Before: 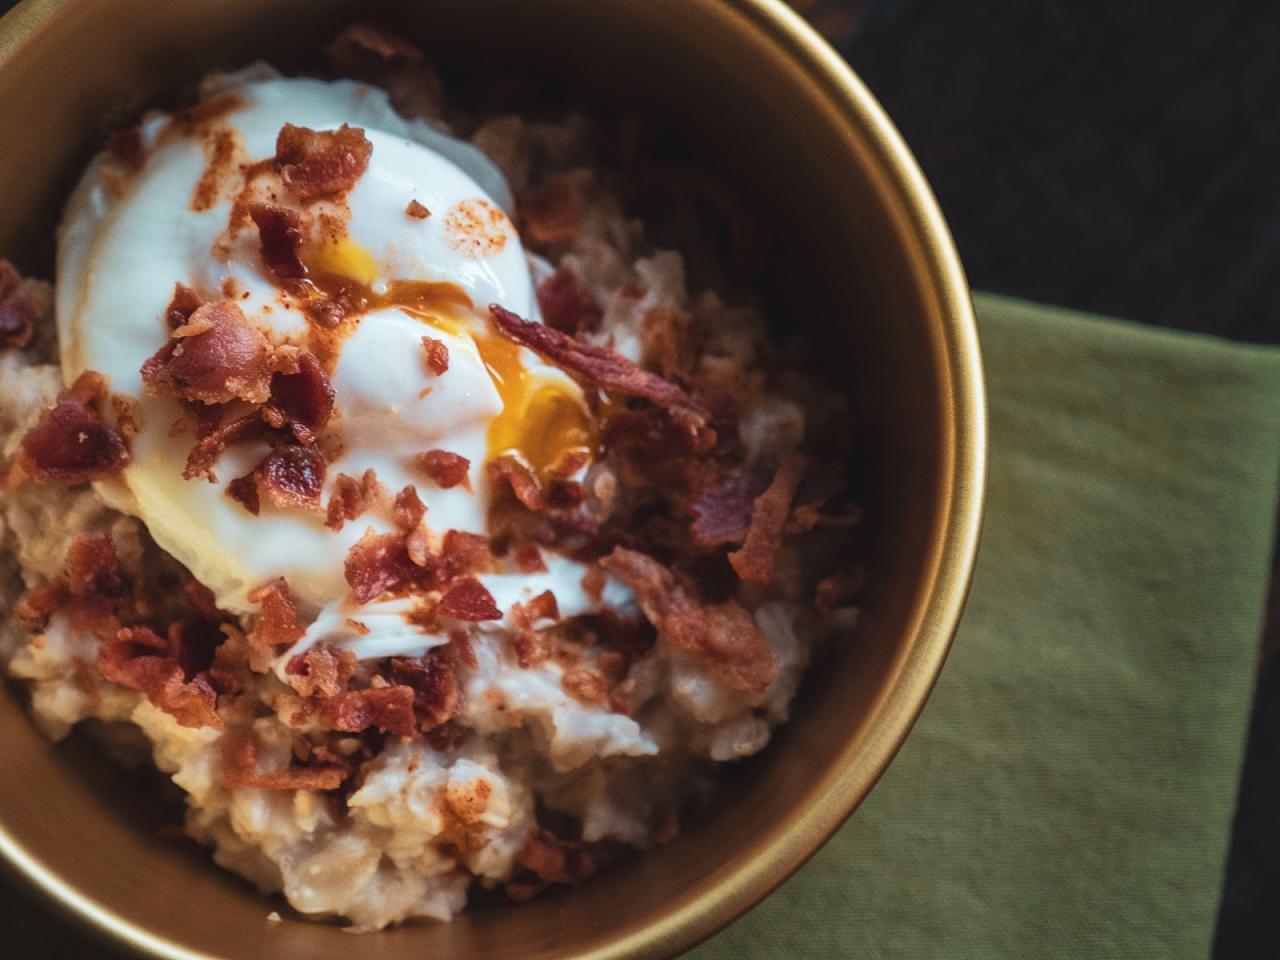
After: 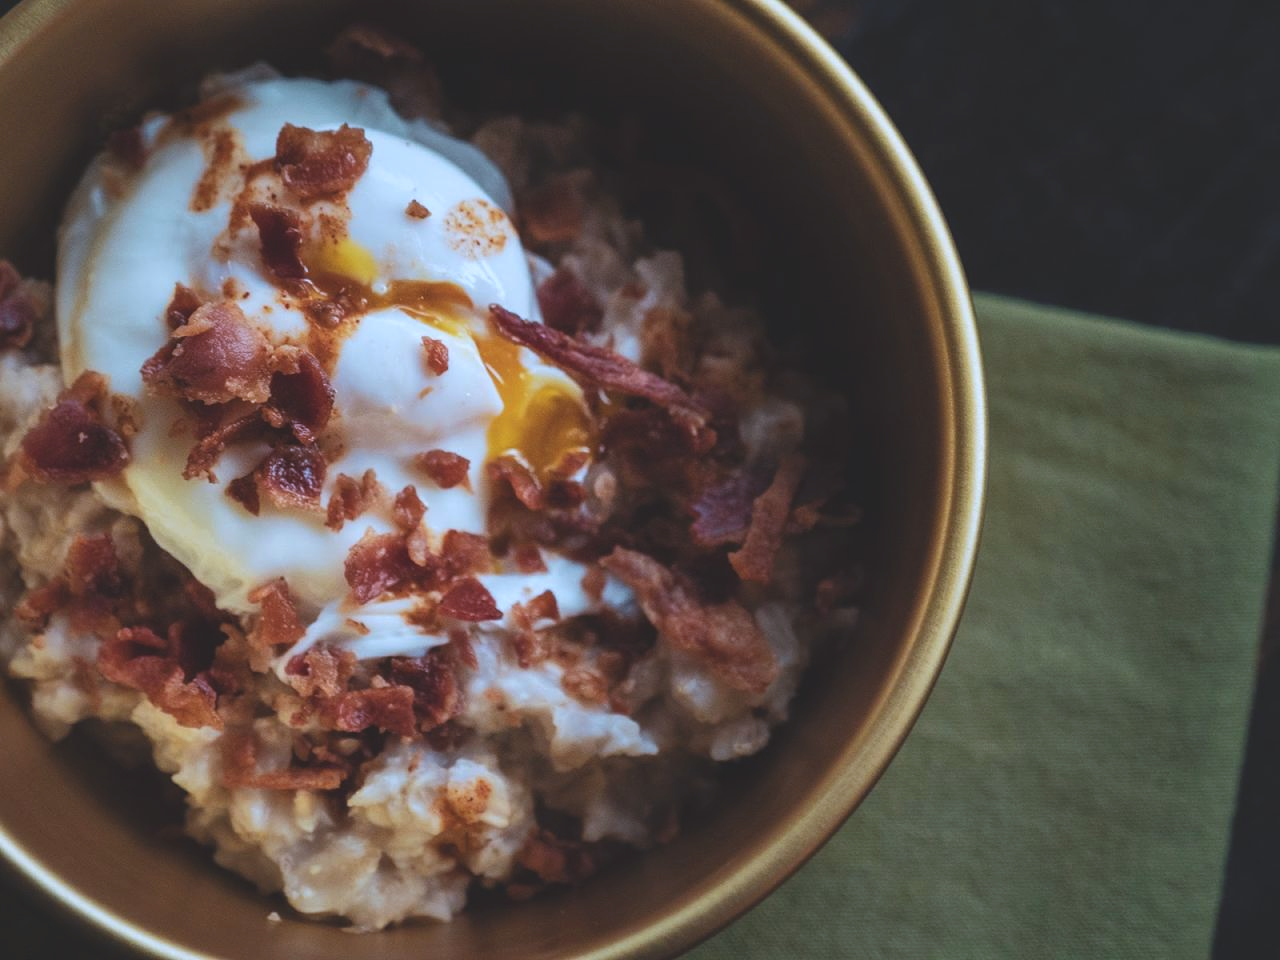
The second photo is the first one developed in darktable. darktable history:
exposure: black level correction -0.014, exposure -0.193 EV, compensate highlight preservation false
white balance: red 0.926, green 1.003, blue 1.133
